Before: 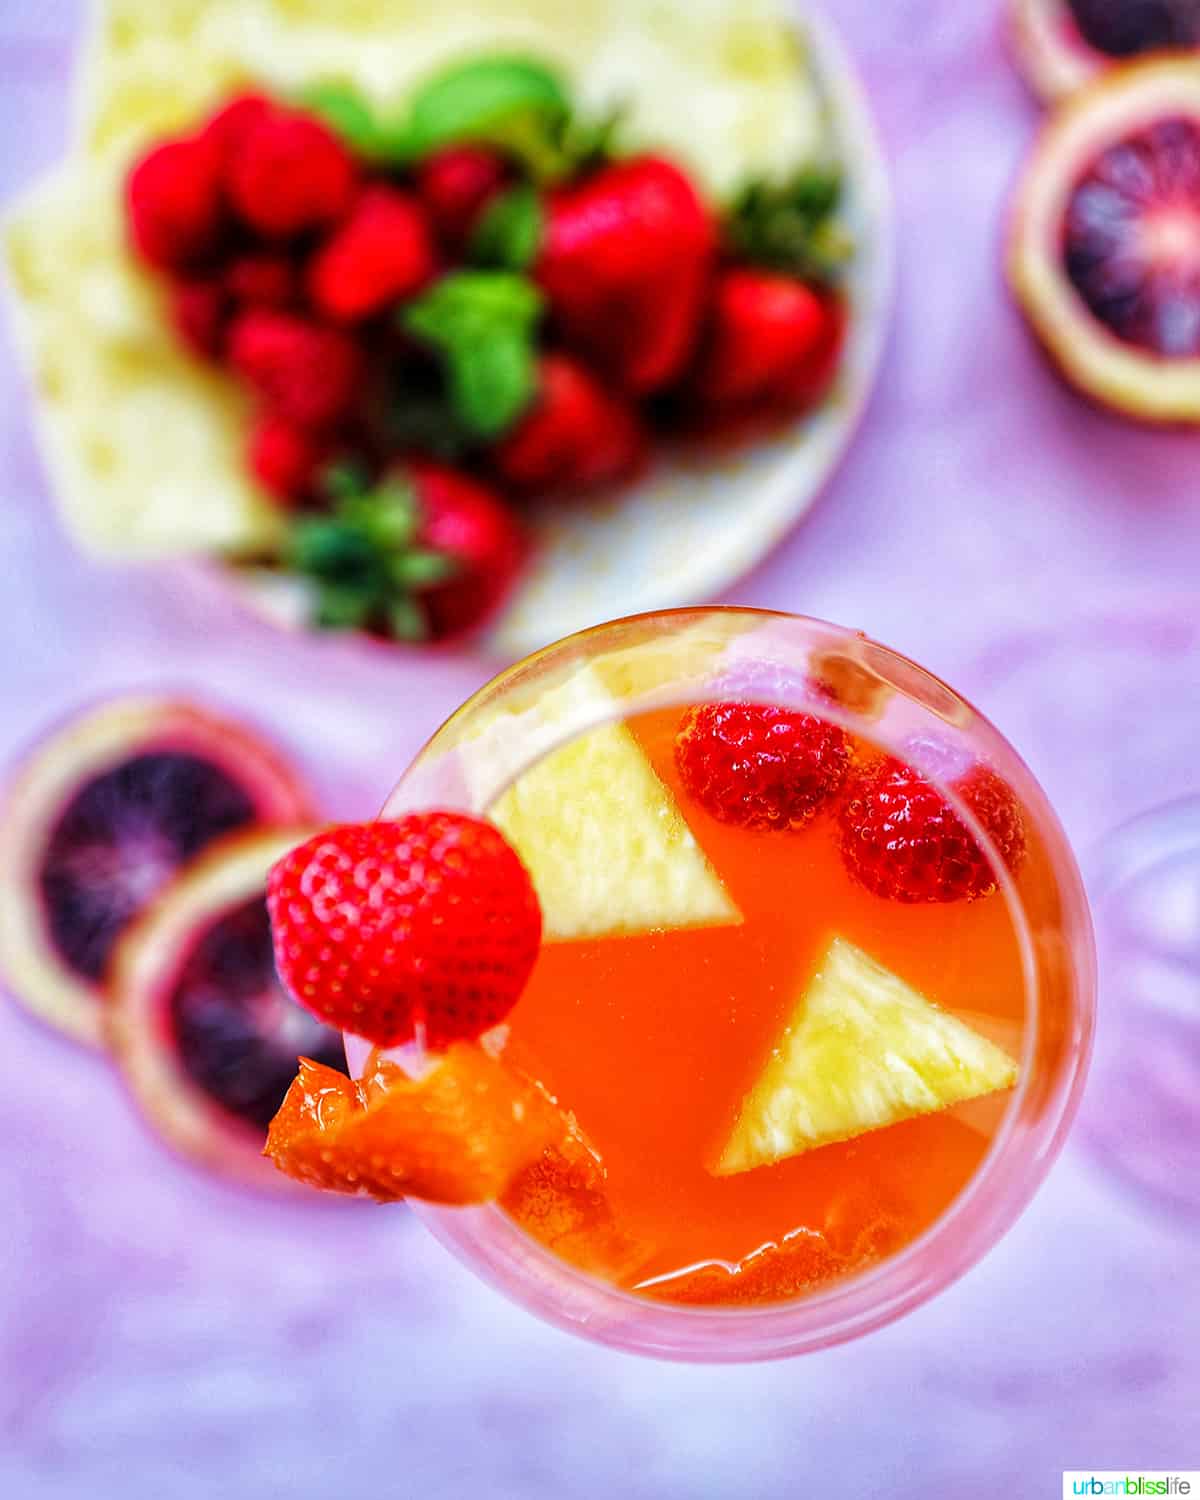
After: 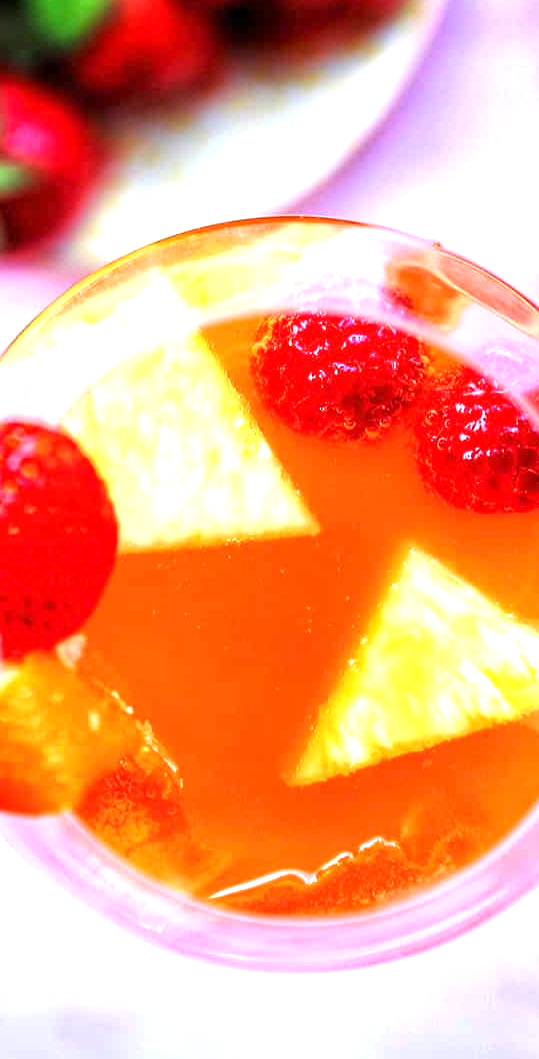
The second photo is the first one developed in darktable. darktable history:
crop: left 35.344%, top 26.021%, right 19.729%, bottom 3.356%
exposure: exposure 0.951 EV, compensate highlight preservation false
